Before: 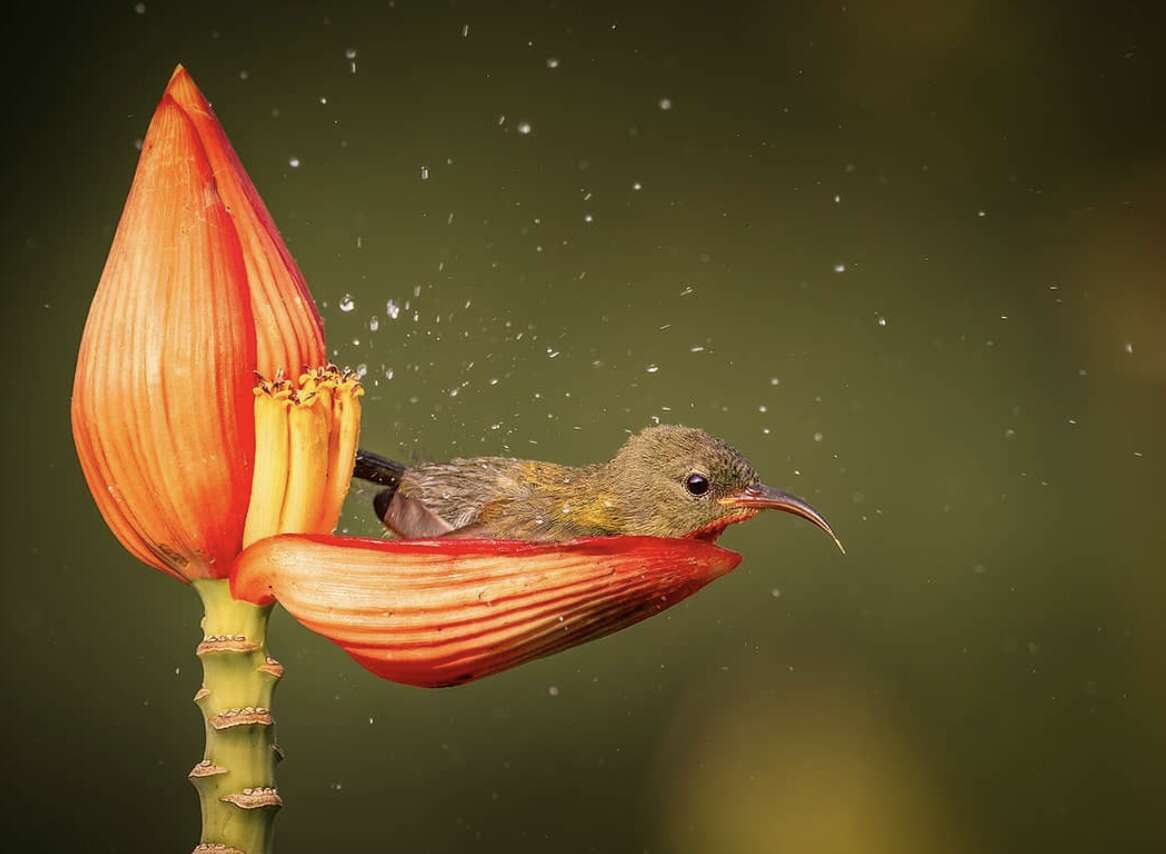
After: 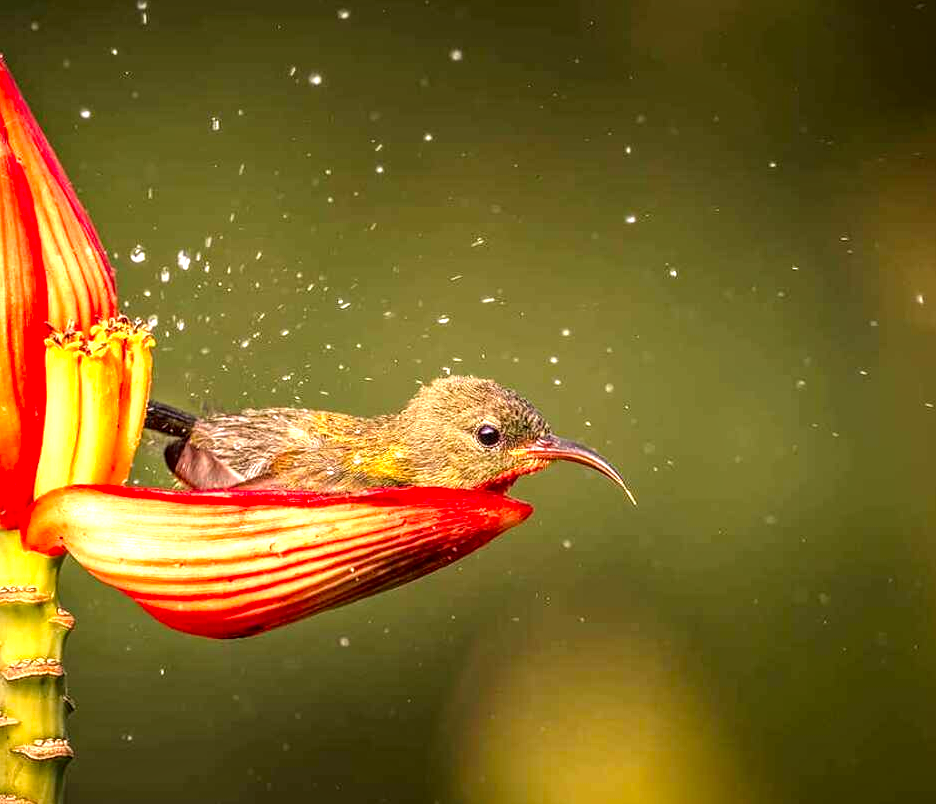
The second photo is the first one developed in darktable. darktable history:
contrast brightness saturation: contrast 0.04, saturation 0.16
local contrast: detail 150%
crop and rotate: left 17.959%, top 5.771%, right 1.742%
levels: mode automatic, gray 50.8%
exposure: exposure 0.781 EV, compensate highlight preservation false
